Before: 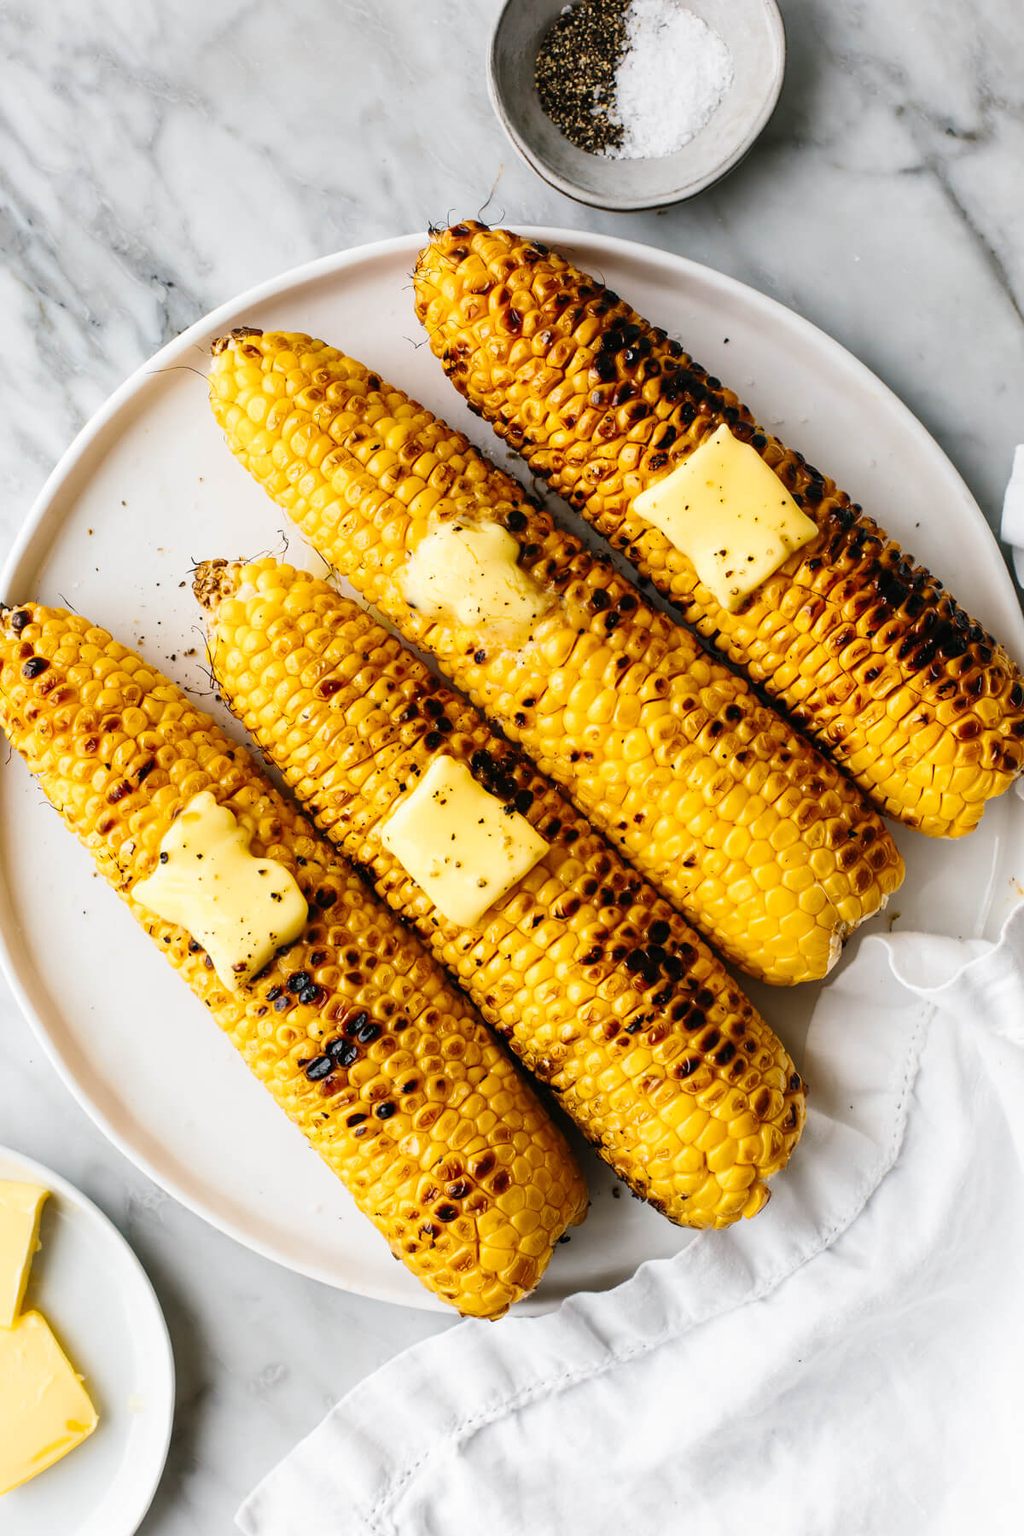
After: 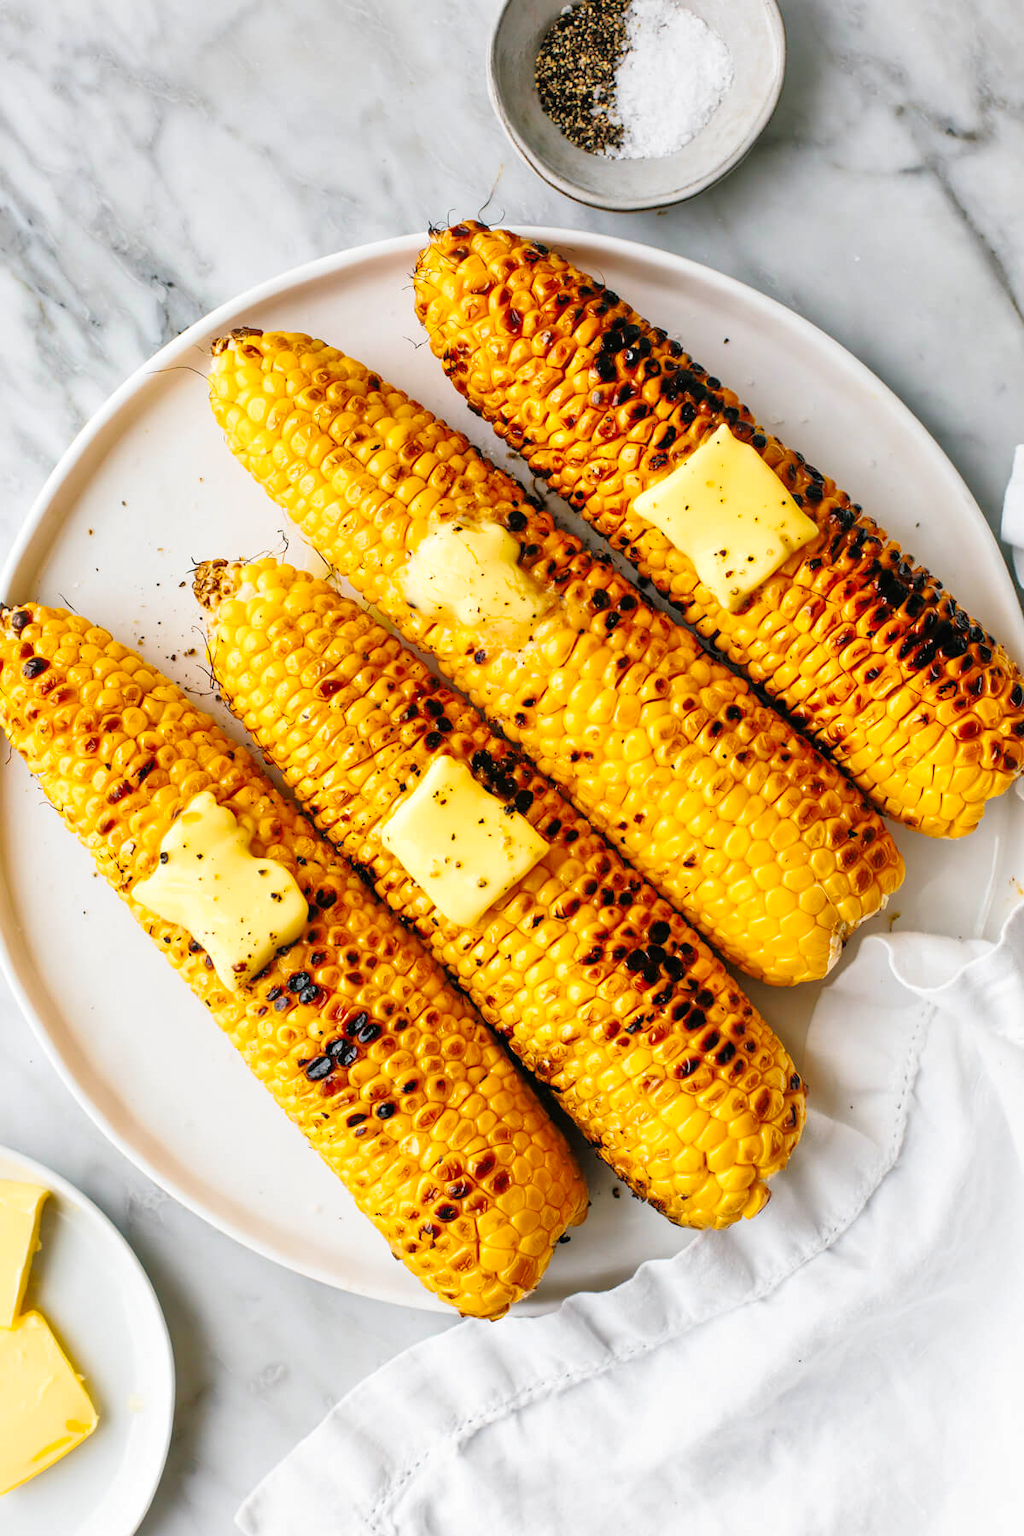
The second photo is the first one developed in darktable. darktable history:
contrast brightness saturation: contrast 0.04, saturation 0.16
tone equalizer: -7 EV 0.15 EV, -6 EV 0.6 EV, -5 EV 1.15 EV, -4 EV 1.33 EV, -3 EV 1.15 EV, -2 EV 0.6 EV, -1 EV 0.15 EV, mask exposure compensation -0.5 EV
